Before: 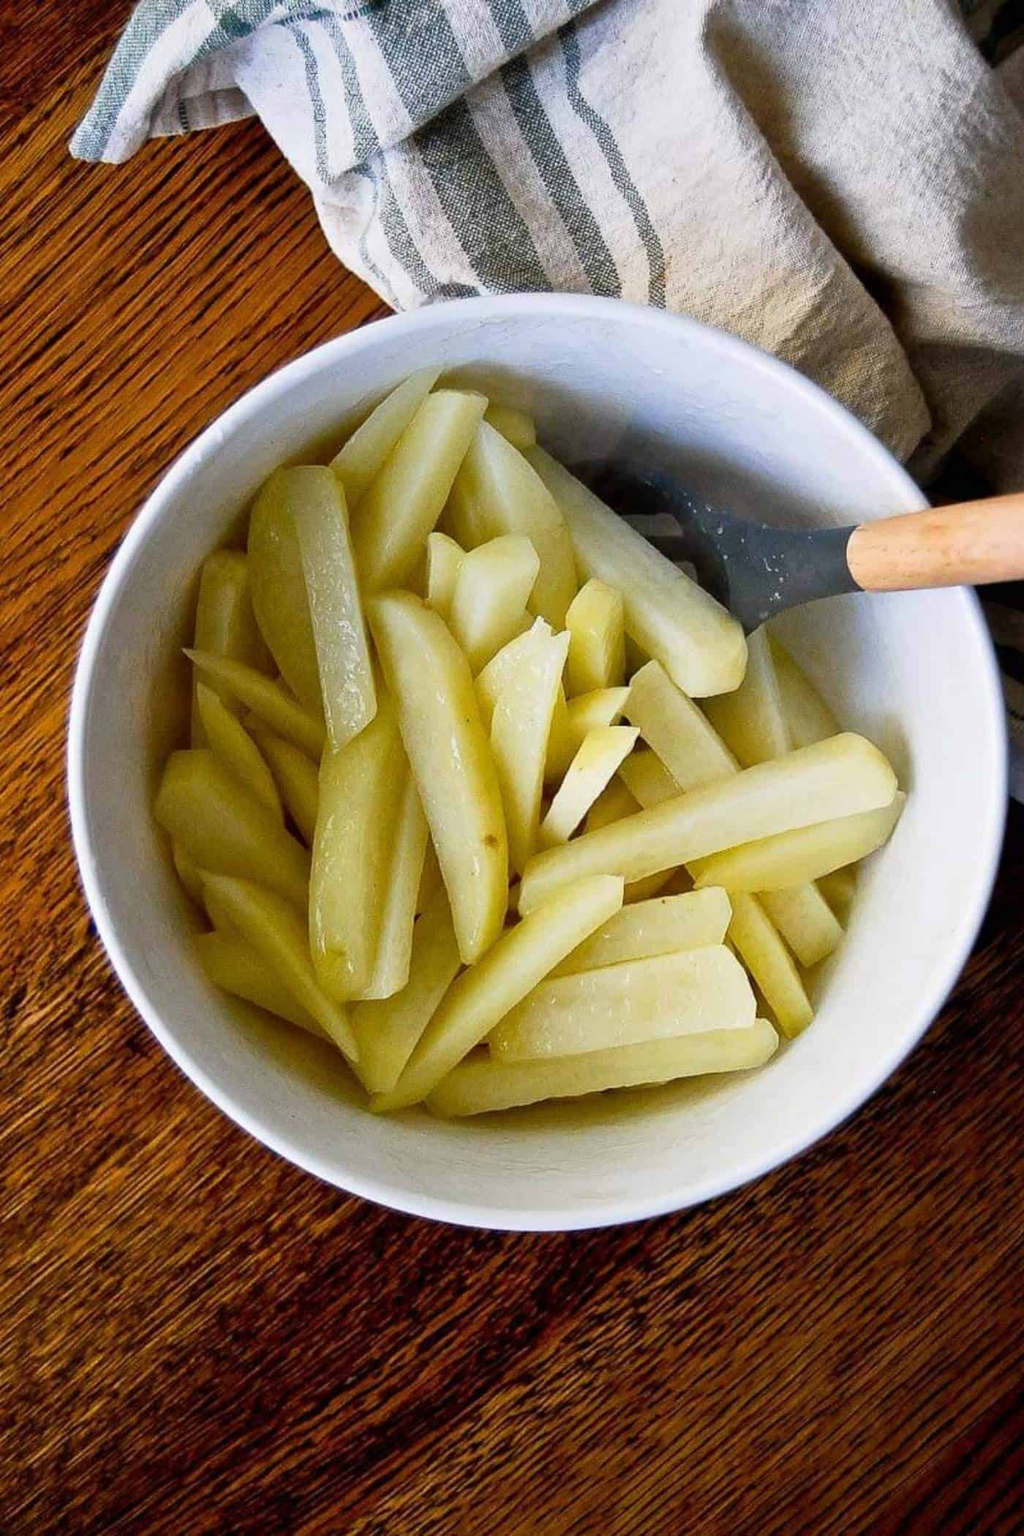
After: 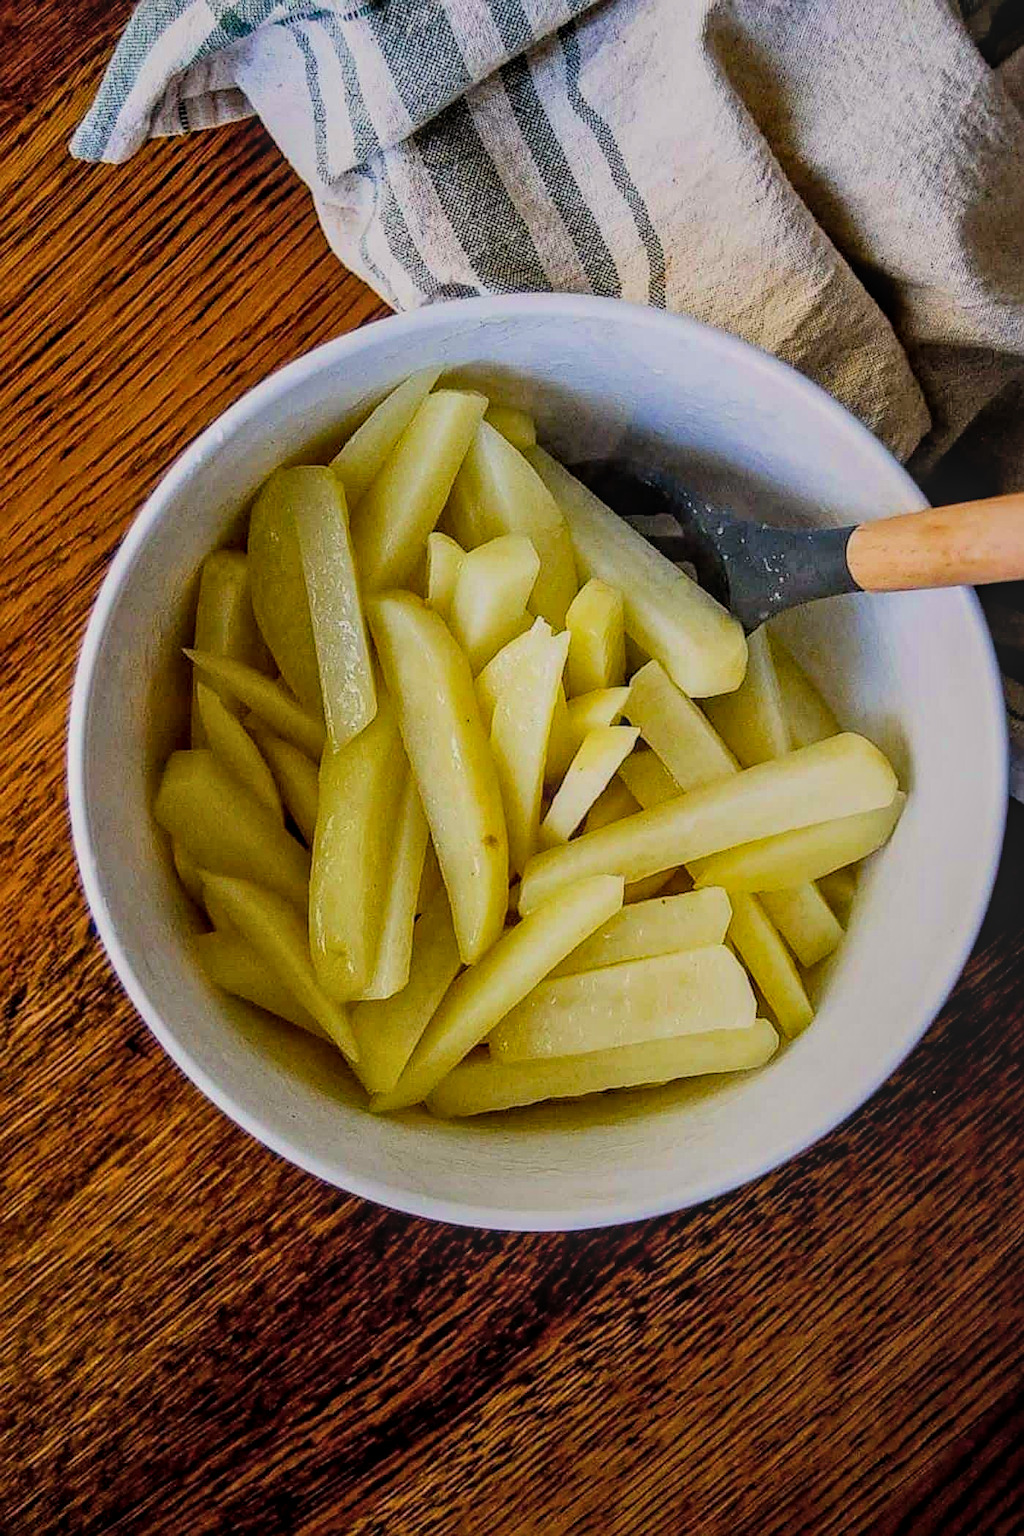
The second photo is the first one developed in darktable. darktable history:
sharpen: on, module defaults
local contrast: highlights 0%, shadows 0%, detail 133%
color balance rgb: shadows lift › chroma 2%, shadows lift › hue 50°, power › hue 60°, highlights gain › chroma 1%, highlights gain › hue 60°, global offset › luminance 0.25%, global vibrance 30%
white balance: red 1, blue 1
color correction: saturation 0.99
filmic rgb: black relative exposure -7.65 EV, white relative exposure 4.56 EV, hardness 3.61, color science v6 (2022)
haze removal: compatibility mode true, adaptive false
